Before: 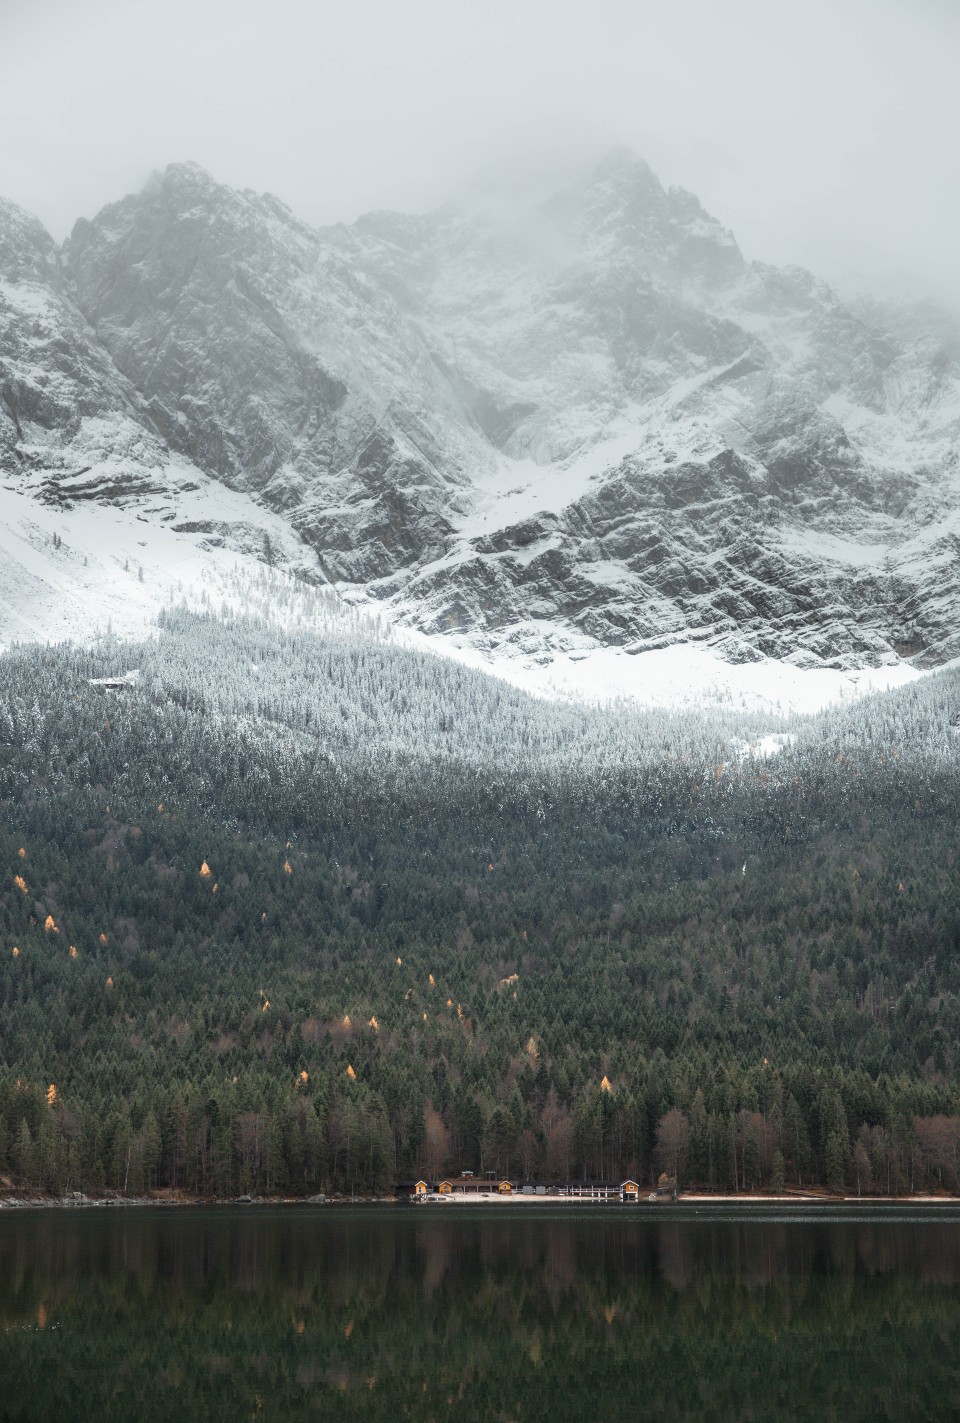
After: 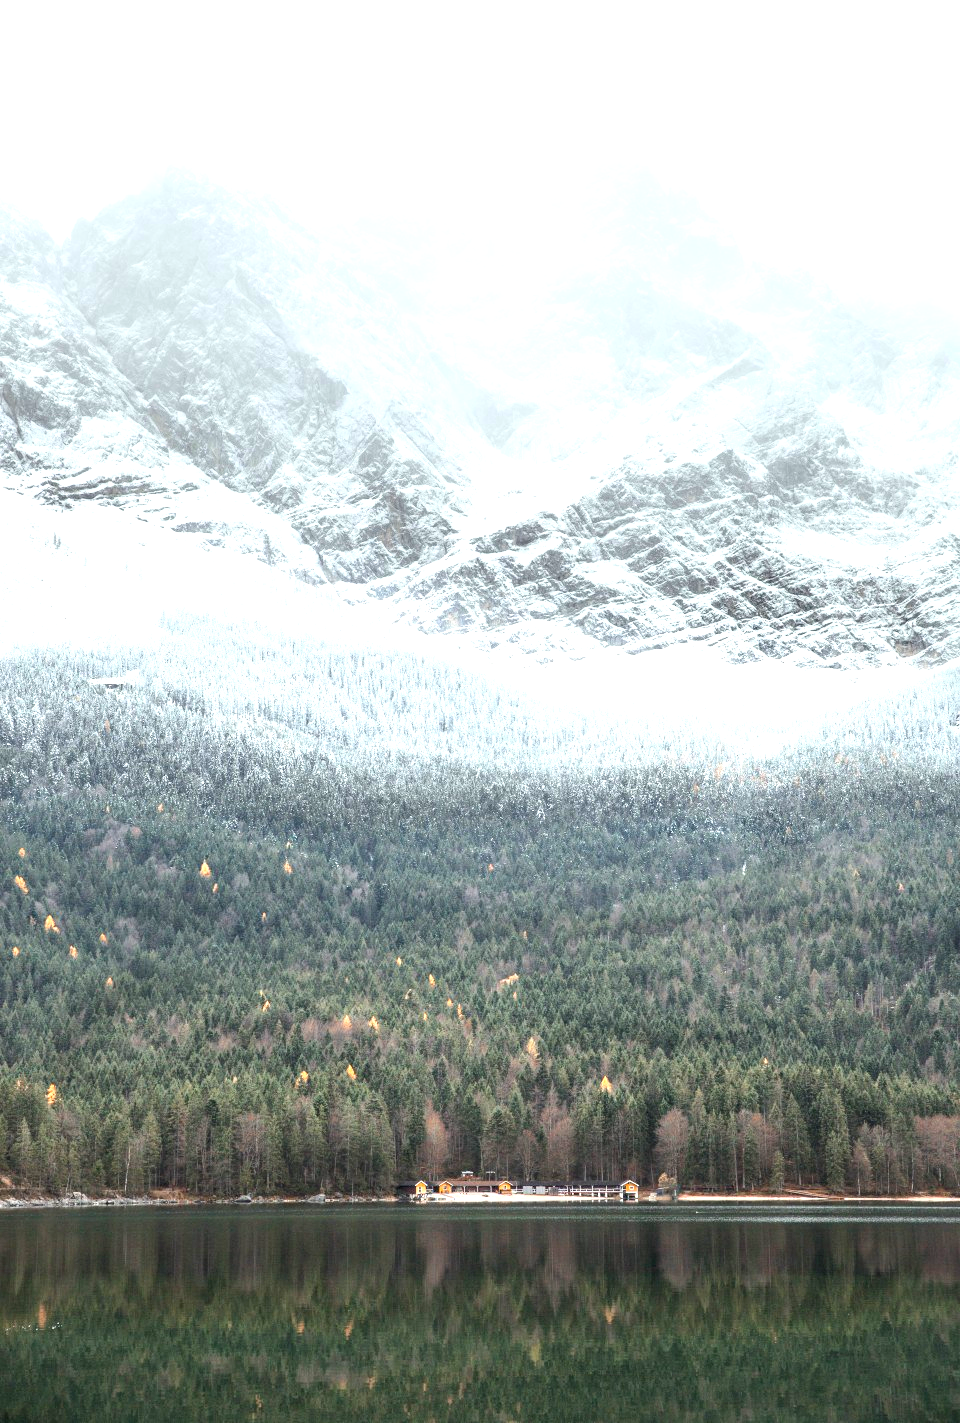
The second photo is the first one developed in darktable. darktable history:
contrast brightness saturation: contrast 0.202, brightness 0.164, saturation 0.216
local contrast: highlights 105%, shadows 101%, detail 119%, midtone range 0.2
exposure: black level correction 0.001, exposure 1.13 EV, compensate exposure bias true, compensate highlight preservation false
